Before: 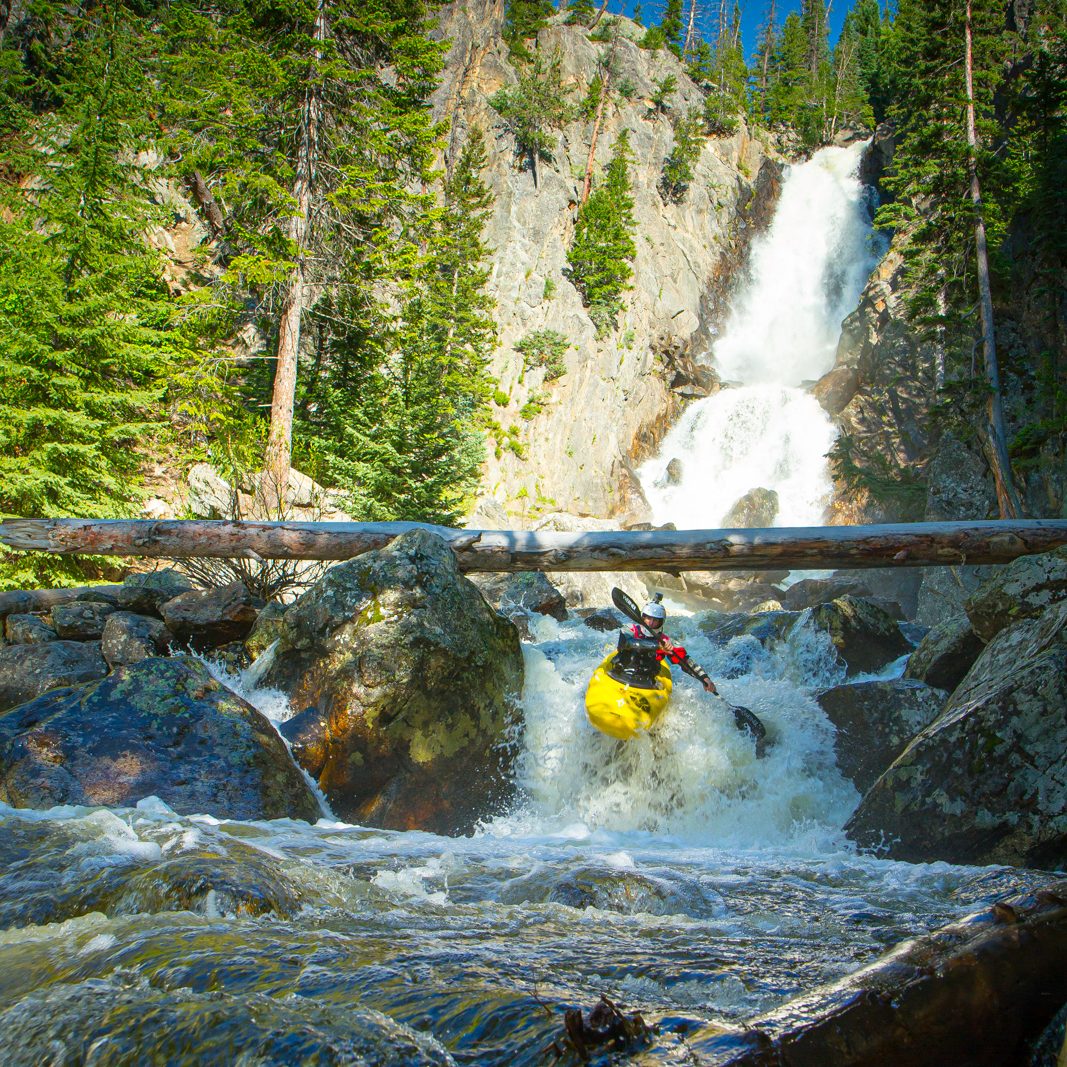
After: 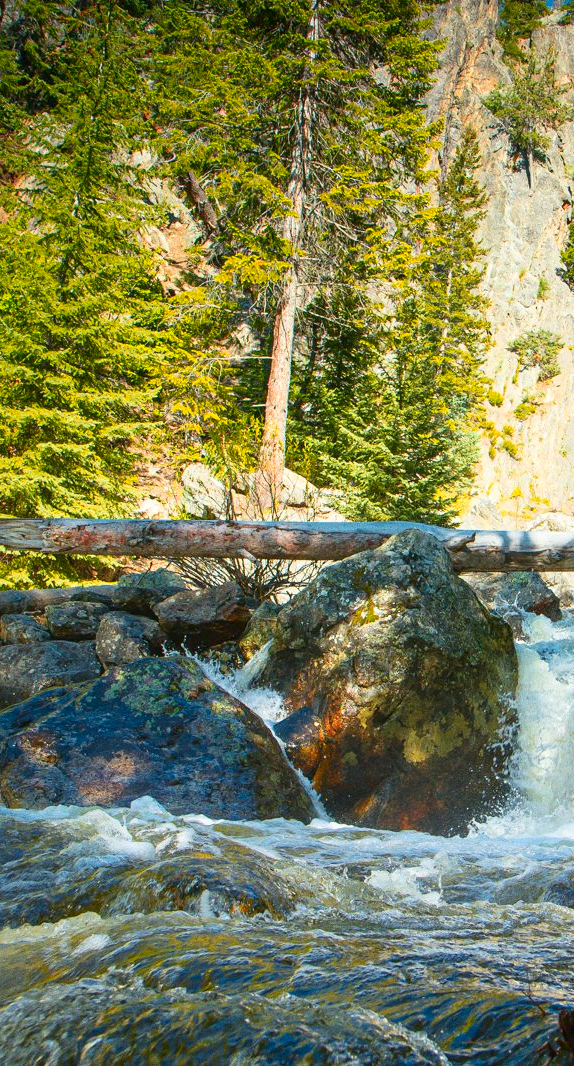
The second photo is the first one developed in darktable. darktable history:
crop: left 0.587%, right 45.588%, bottom 0.086%
grain: strength 26%
contrast brightness saturation: contrast 0.15, brightness 0.05
color zones: curves: ch1 [(0.235, 0.558) (0.75, 0.5)]; ch2 [(0.25, 0.462) (0.749, 0.457)], mix 25.94%
